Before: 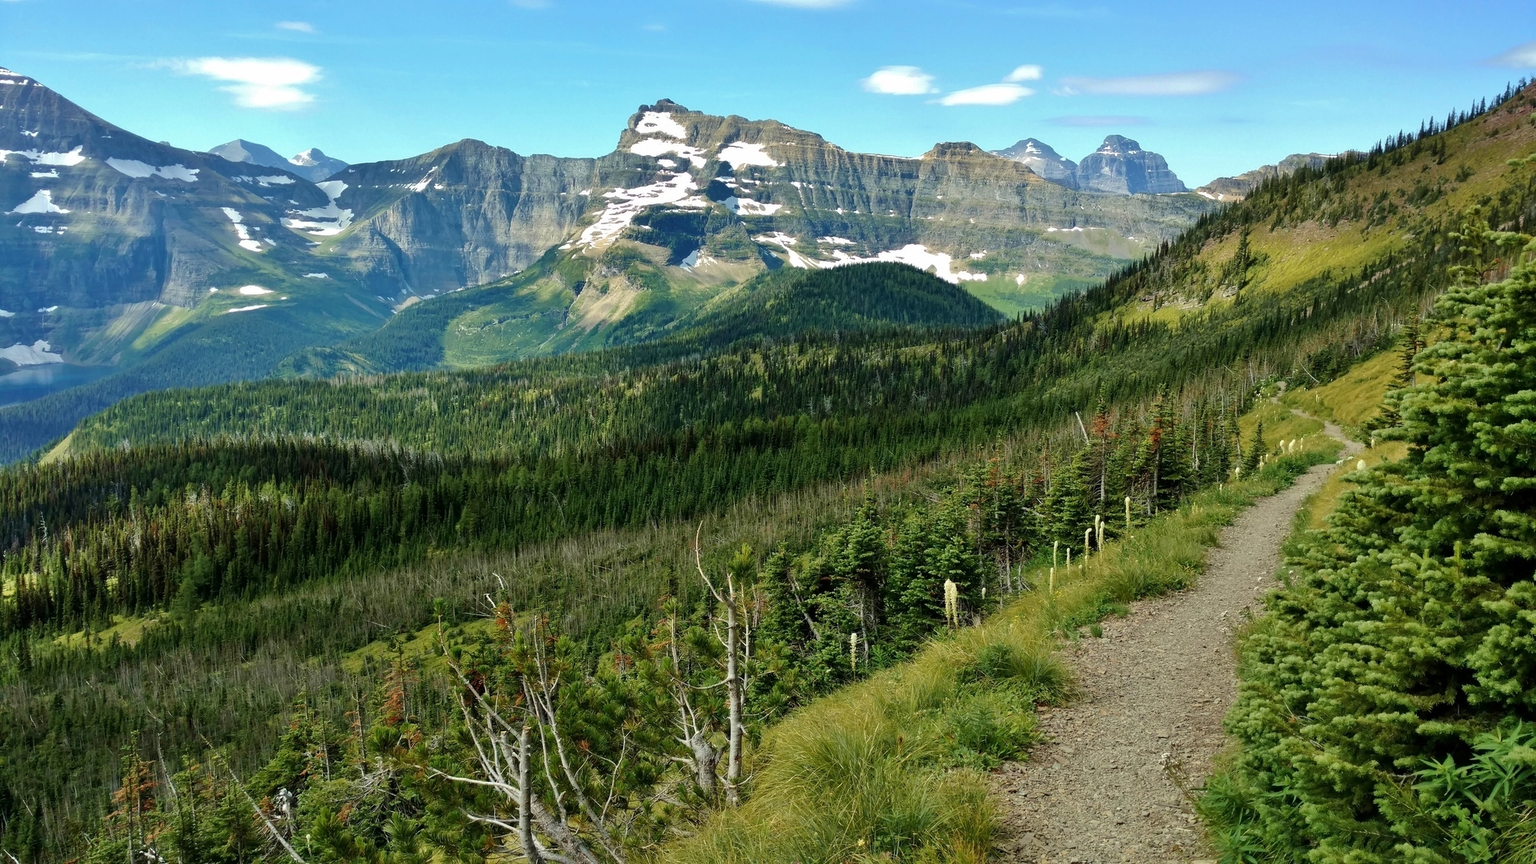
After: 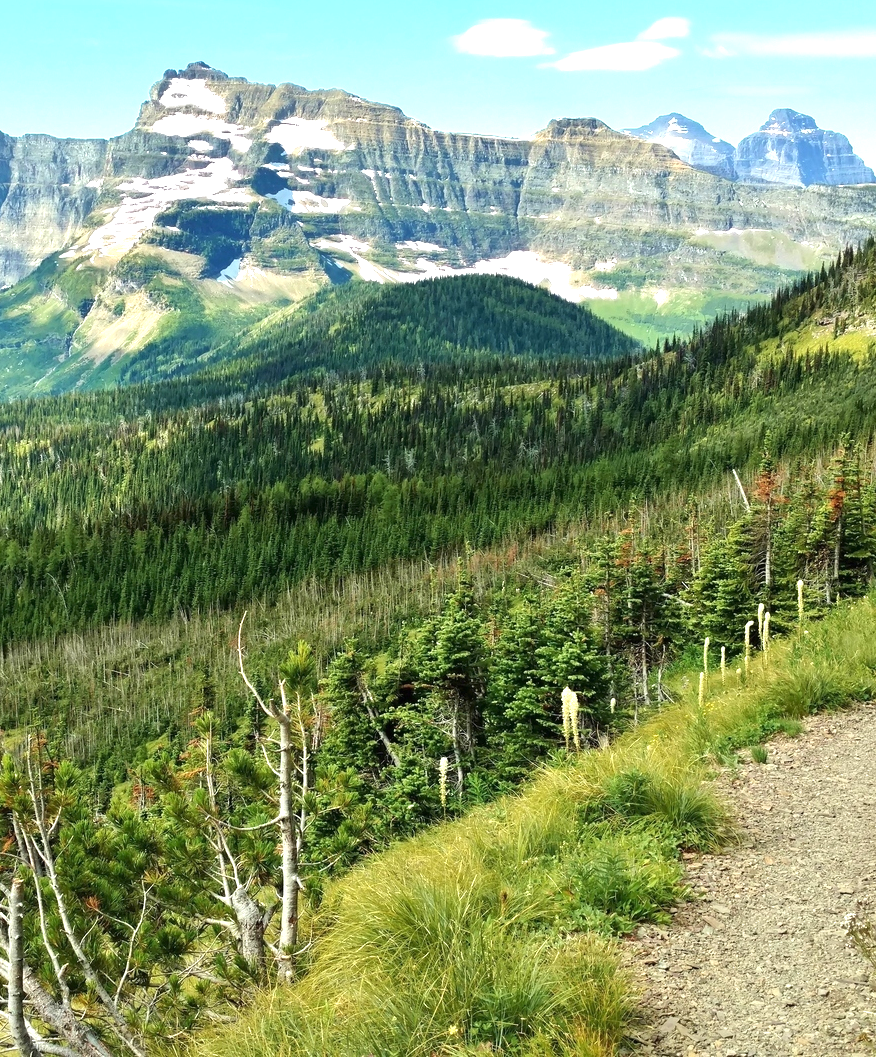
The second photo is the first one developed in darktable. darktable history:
crop: left 33.417%, top 5.979%, right 22.747%
exposure: black level correction 0, exposure 1.001 EV, compensate exposure bias true, compensate highlight preservation false
